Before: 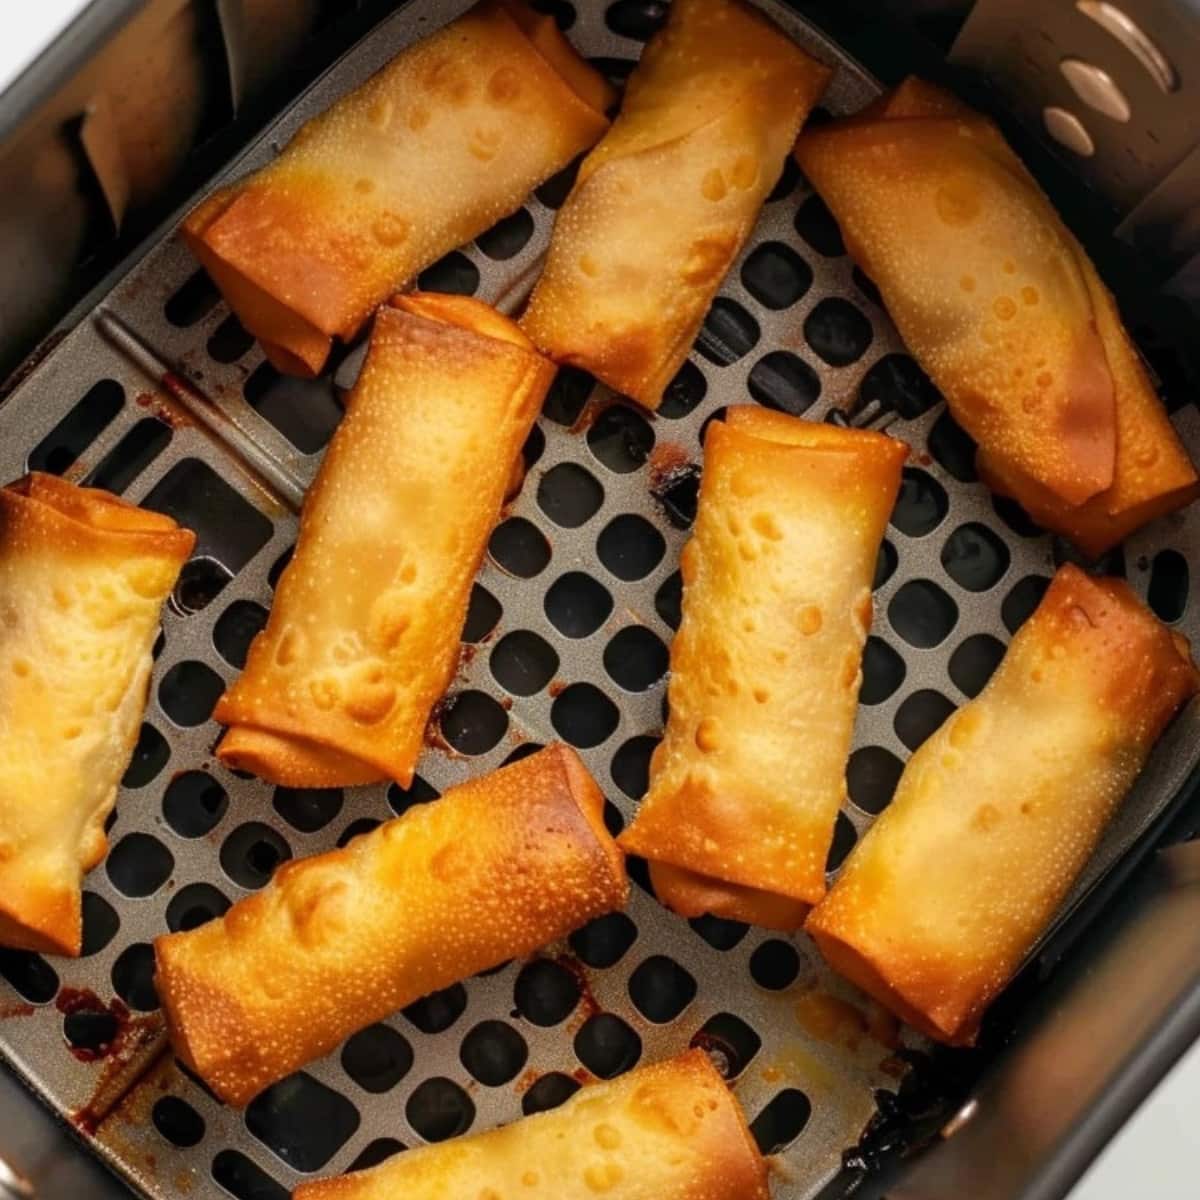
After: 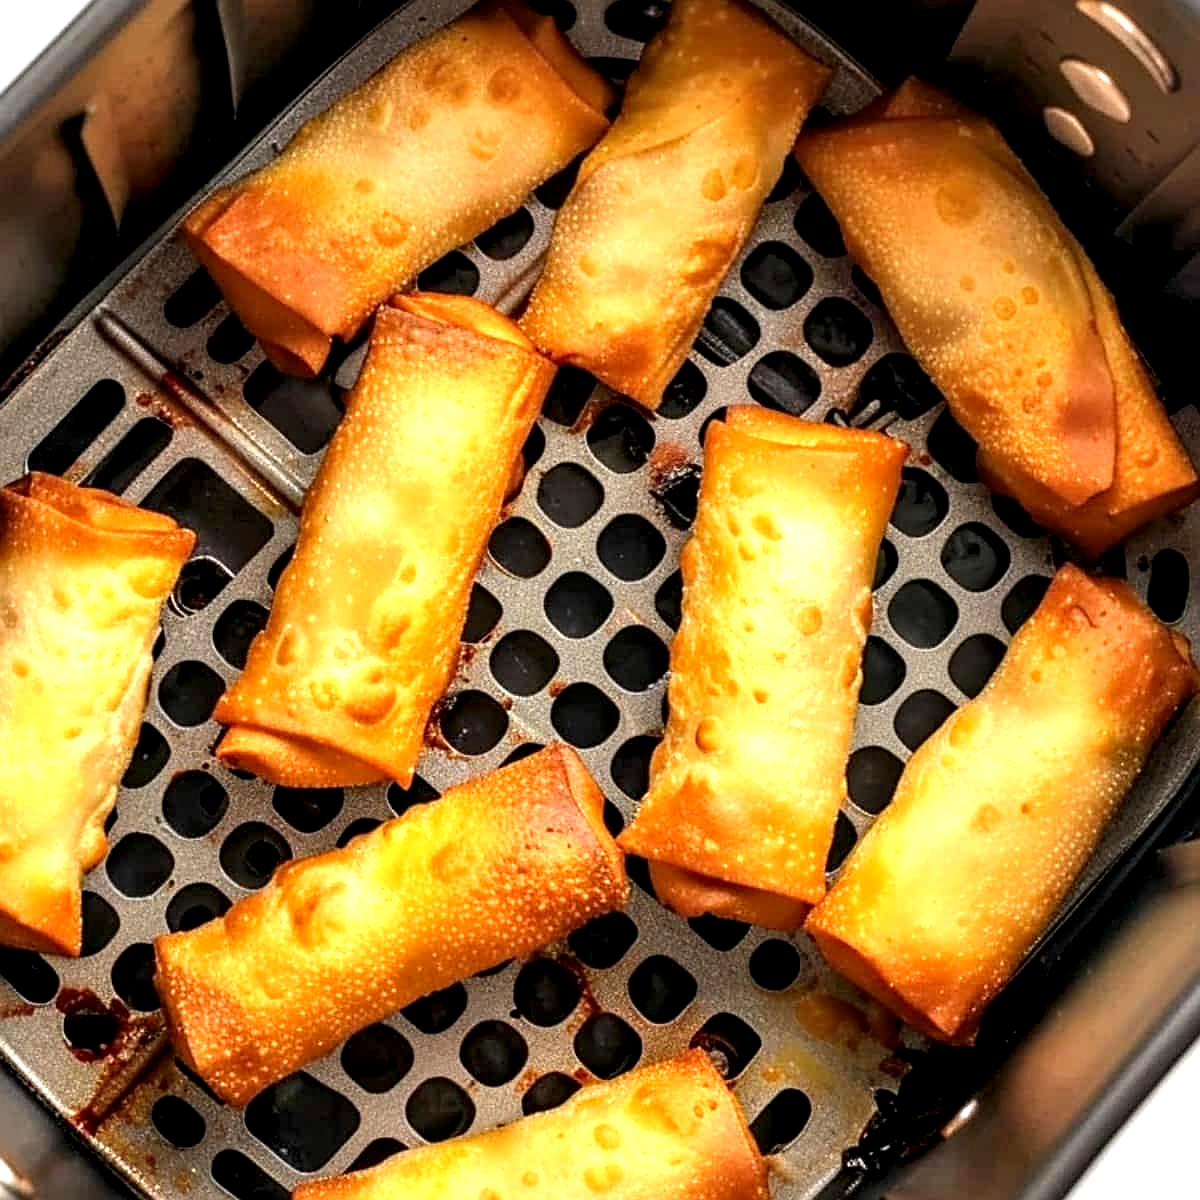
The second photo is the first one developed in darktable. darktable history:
sharpen: on, module defaults
local contrast: highlights 26%, shadows 77%, midtone range 0.747
exposure: black level correction 0.001, exposure 0.499 EV, compensate highlight preservation false
tone equalizer: -8 EV -0.38 EV, -7 EV -0.404 EV, -6 EV -0.363 EV, -5 EV -0.206 EV, -3 EV 0.234 EV, -2 EV 0.356 EV, -1 EV 0.371 EV, +0 EV 0.403 EV, mask exposure compensation -0.49 EV
